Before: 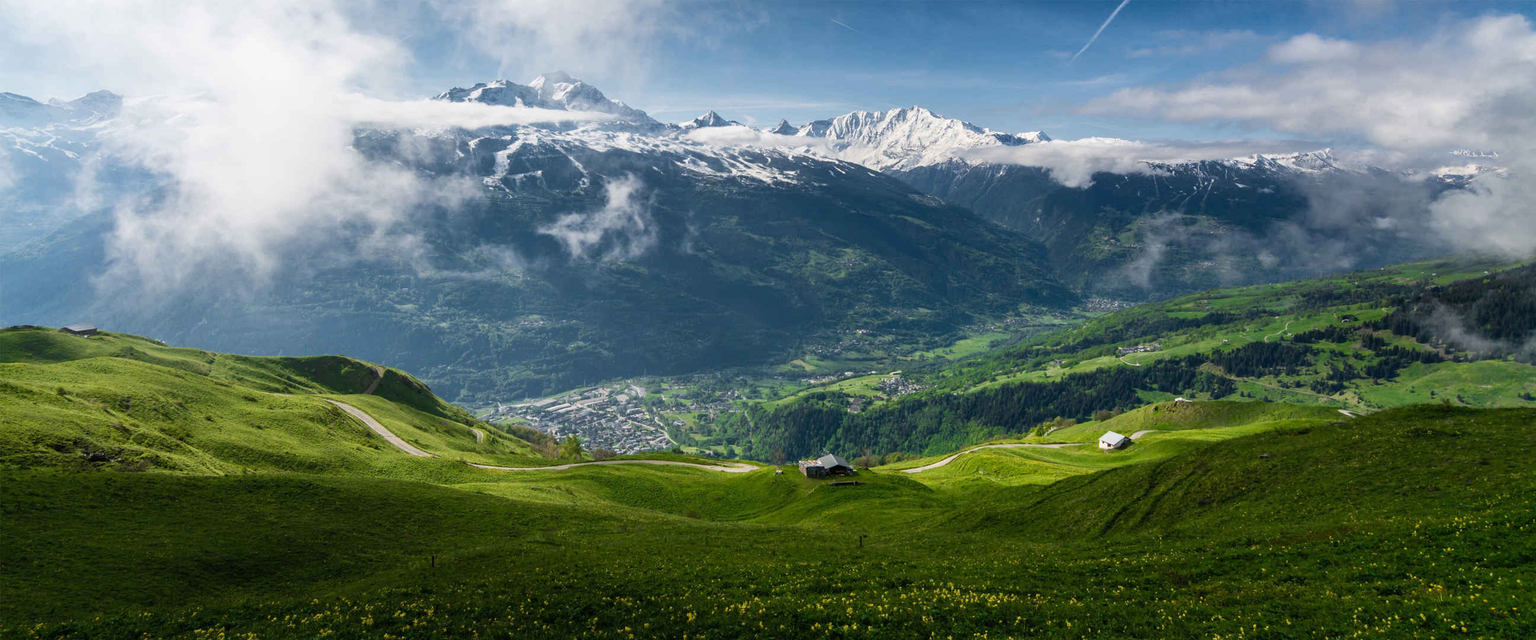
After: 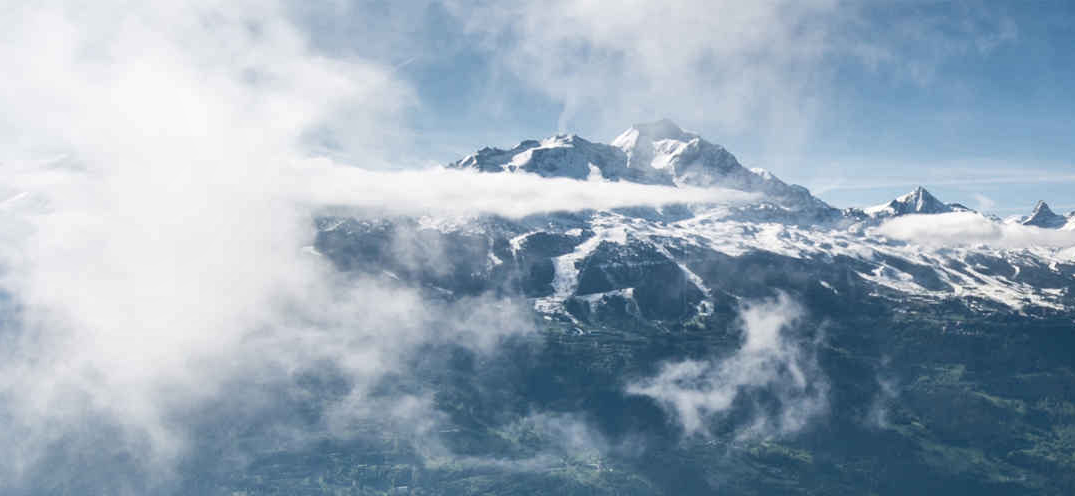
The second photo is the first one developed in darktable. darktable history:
crop and rotate: left 10.849%, top 0.075%, right 47.667%, bottom 53.98%
local contrast: mode bilateral grid, contrast 19, coarseness 50, detail 132%, midtone range 0.2
